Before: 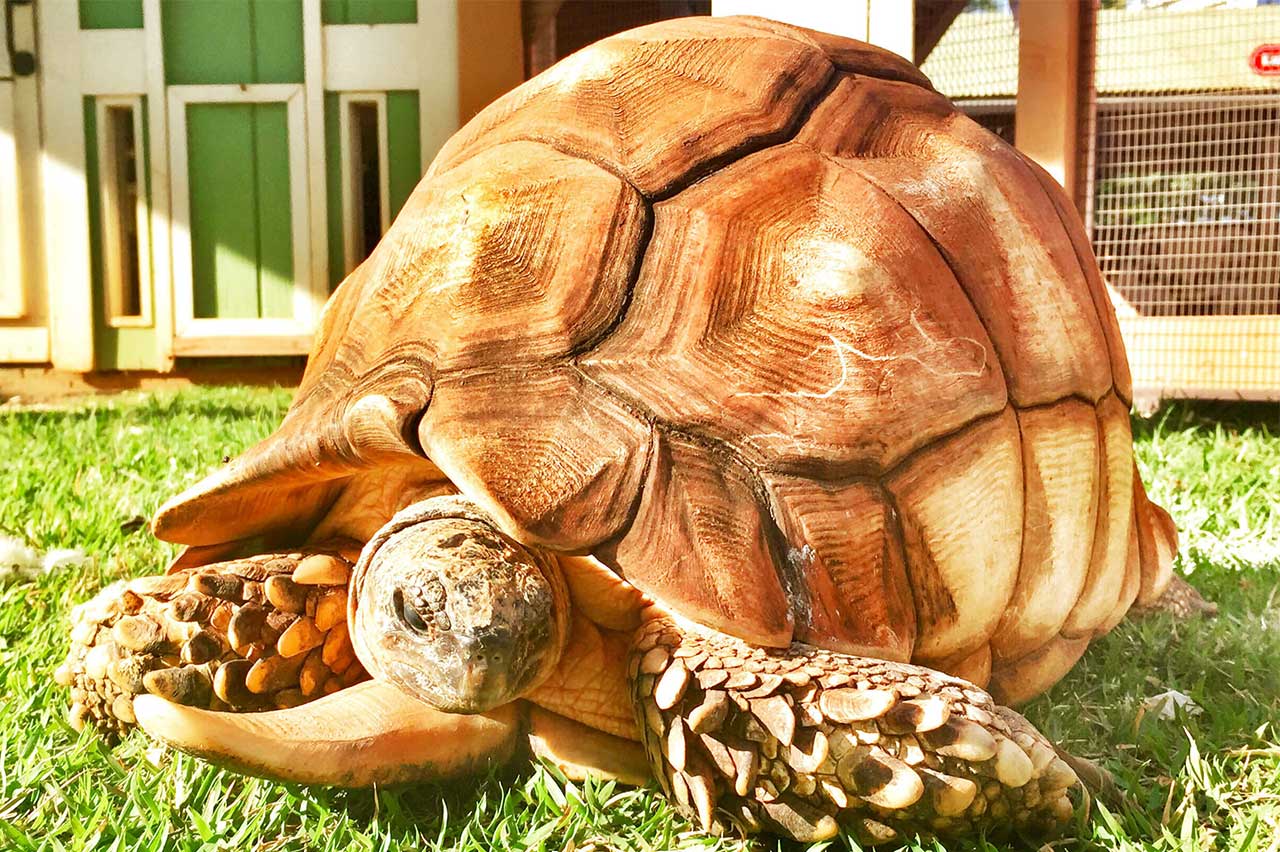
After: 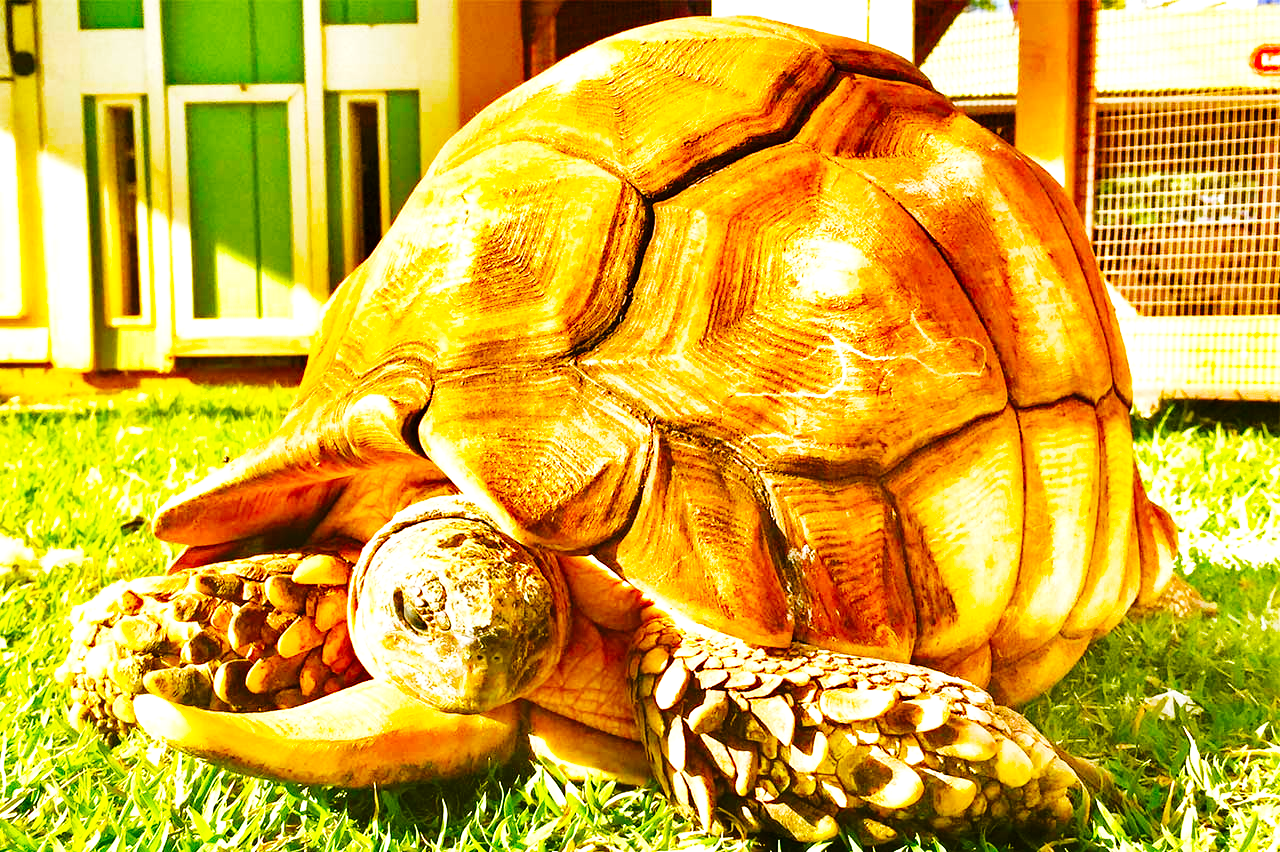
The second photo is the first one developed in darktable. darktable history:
color balance rgb: linear chroma grading › shadows 10%, linear chroma grading › highlights 10%, linear chroma grading › global chroma 15%, linear chroma grading › mid-tones 15%, perceptual saturation grading › global saturation 40%, perceptual saturation grading › highlights -25%, perceptual saturation grading › mid-tones 35%, perceptual saturation grading › shadows 35%, perceptual brilliance grading › global brilliance 11.29%, global vibrance 11.29%
base curve: curves: ch0 [(0, 0) (0.036, 0.025) (0.121, 0.166) (0.206, 0.329) (0.605, 0.79) (1, 1)], preserve colors none
haze removal: compatibility mode true, adaptive false
